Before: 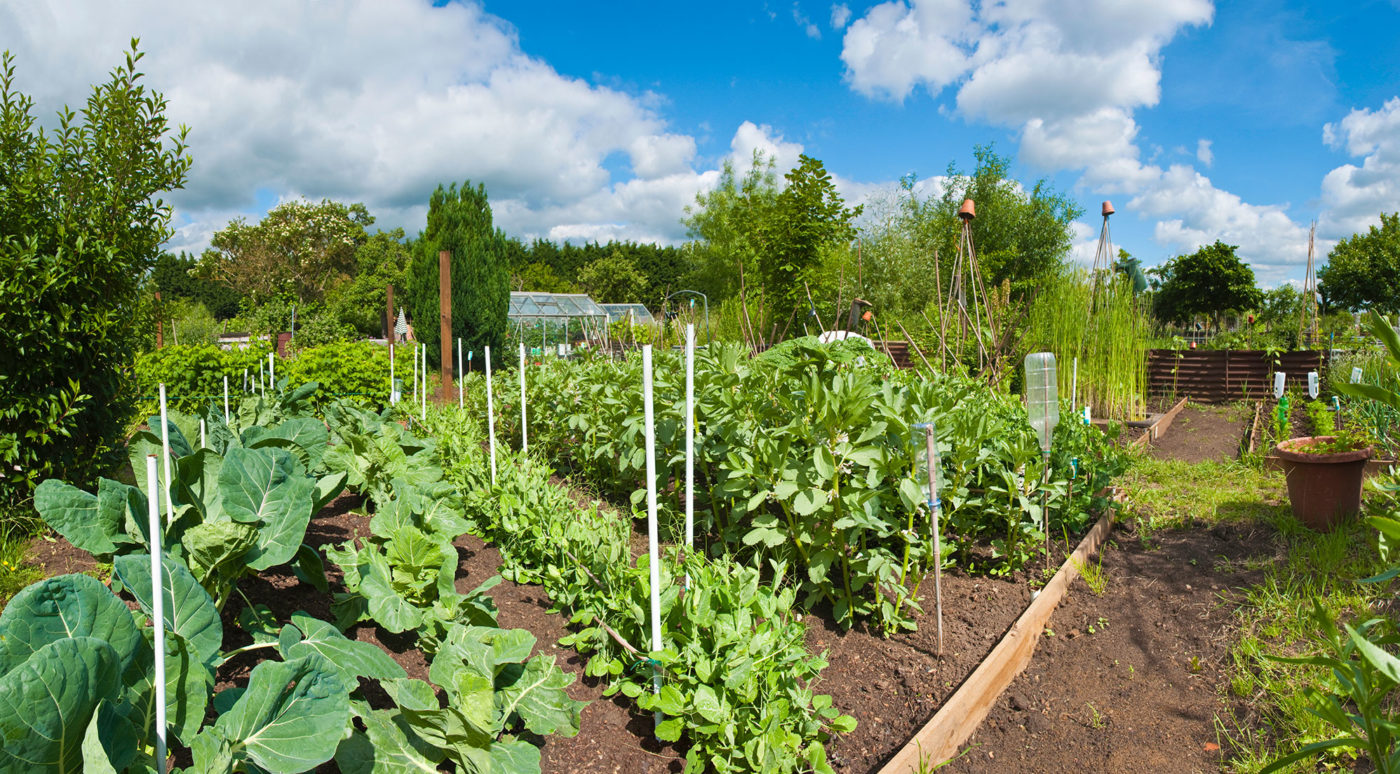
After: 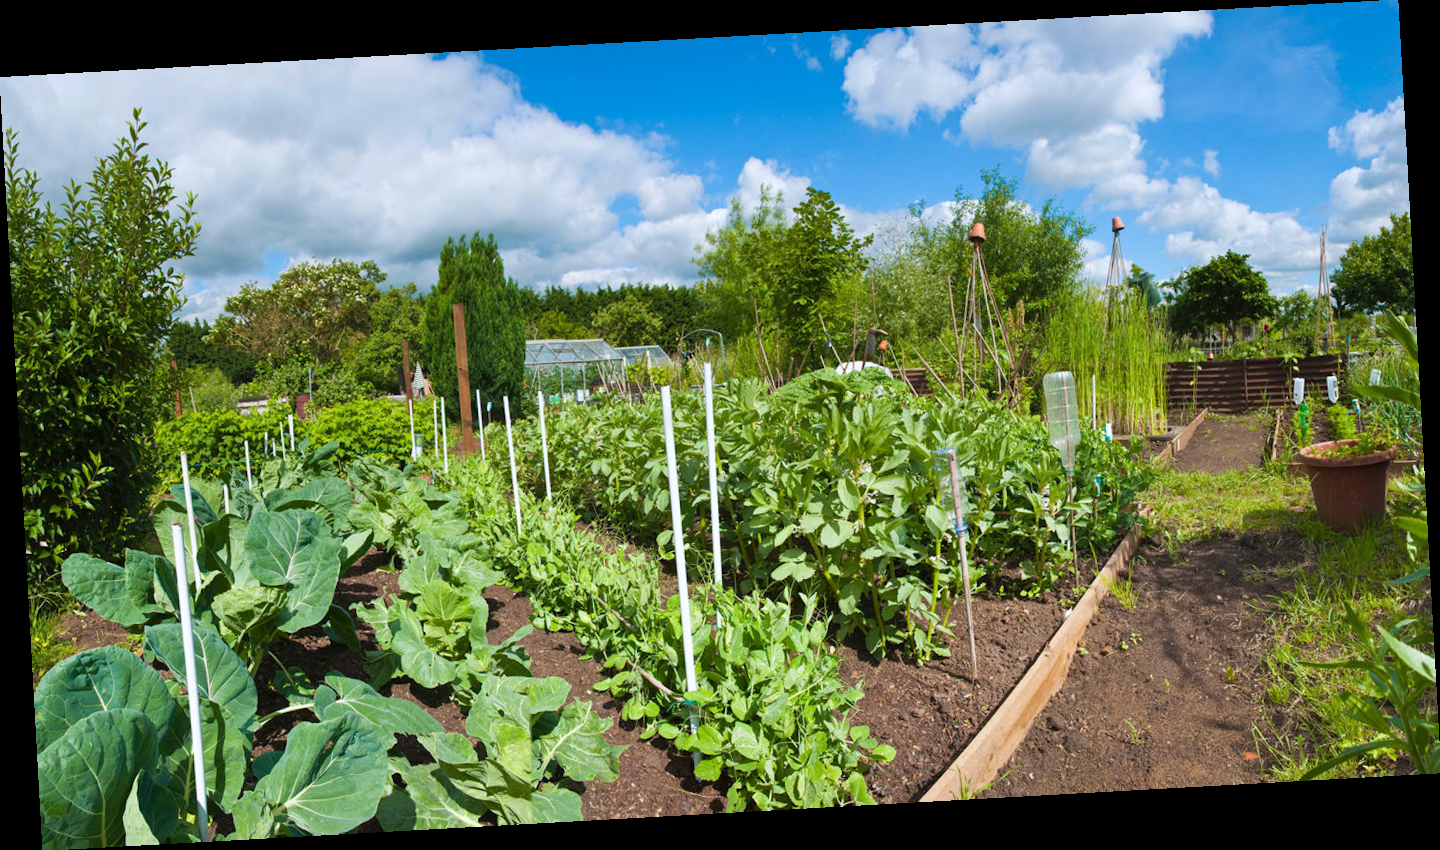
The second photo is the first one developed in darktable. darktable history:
white balance: red 0.983, blue 1.036
rotate and perspective: rotation -3.18°, automatic cropping off
